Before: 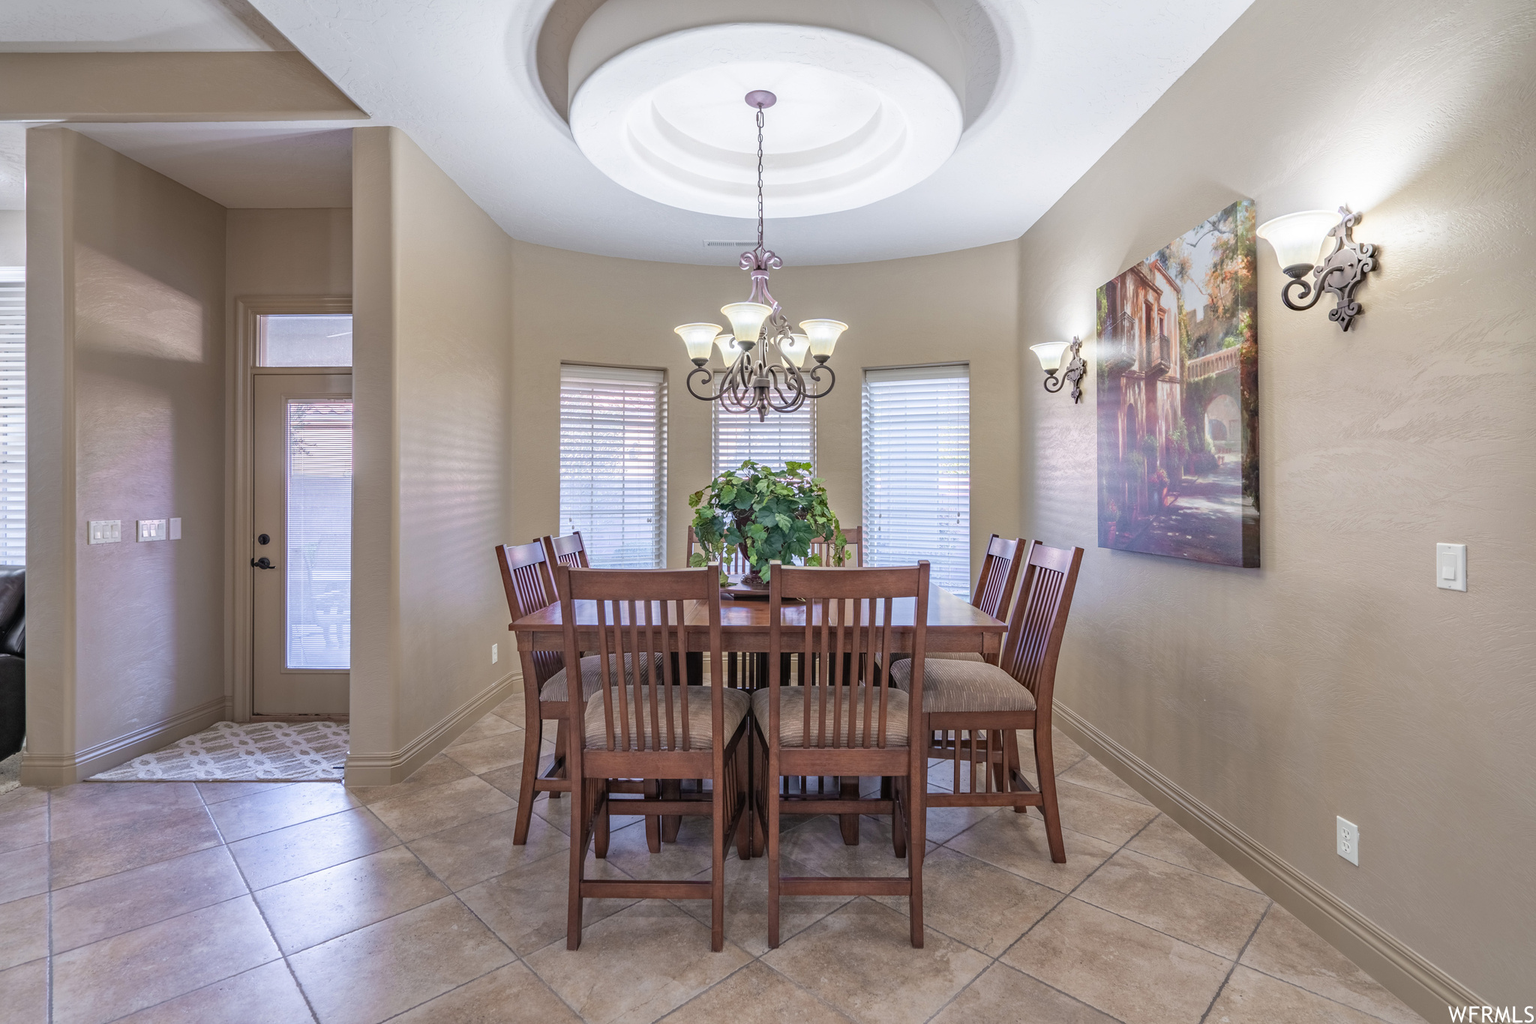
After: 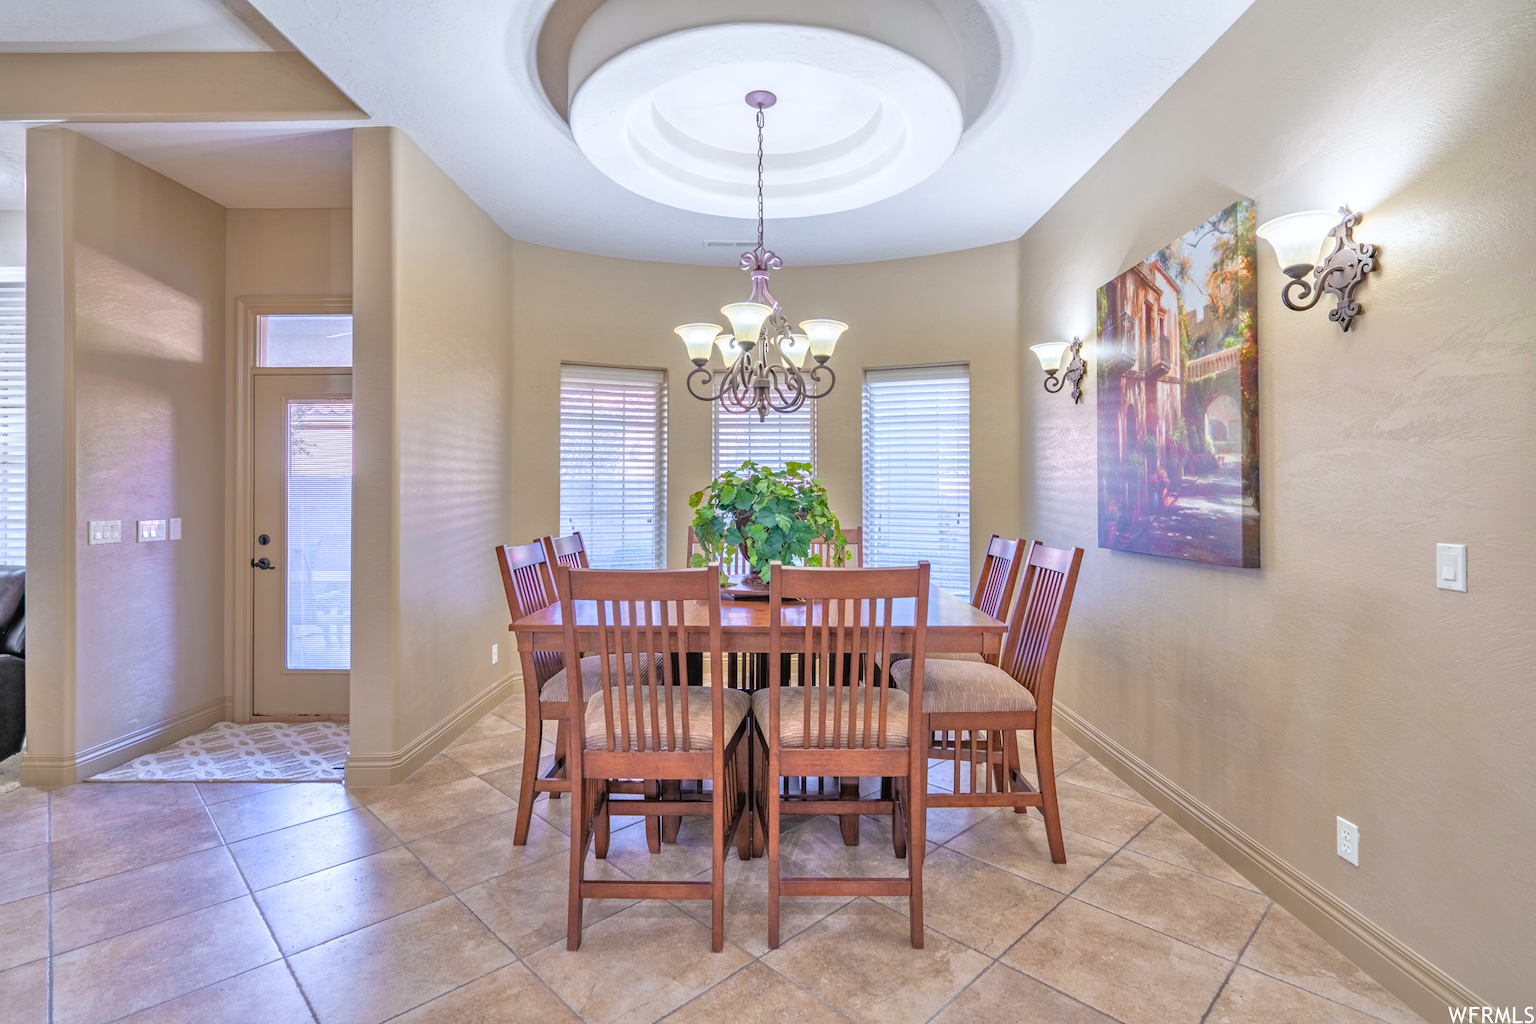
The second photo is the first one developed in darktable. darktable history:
tone equalizer: -7 EV 0.15 EV, -6 EV 0.6 EV, -5 EV 1.15 EV, -4 EV 1.33 EV, -3 EV 1.15 EV, -2 EV 0.6 EV, -1 EV 0.15 EV, mask exposure compensation -0.5 EV
white balance: red 0.988, blue 1.017
color balance rgb: perceptual saturation grading › global saturation 30%, global vibrance 20%
